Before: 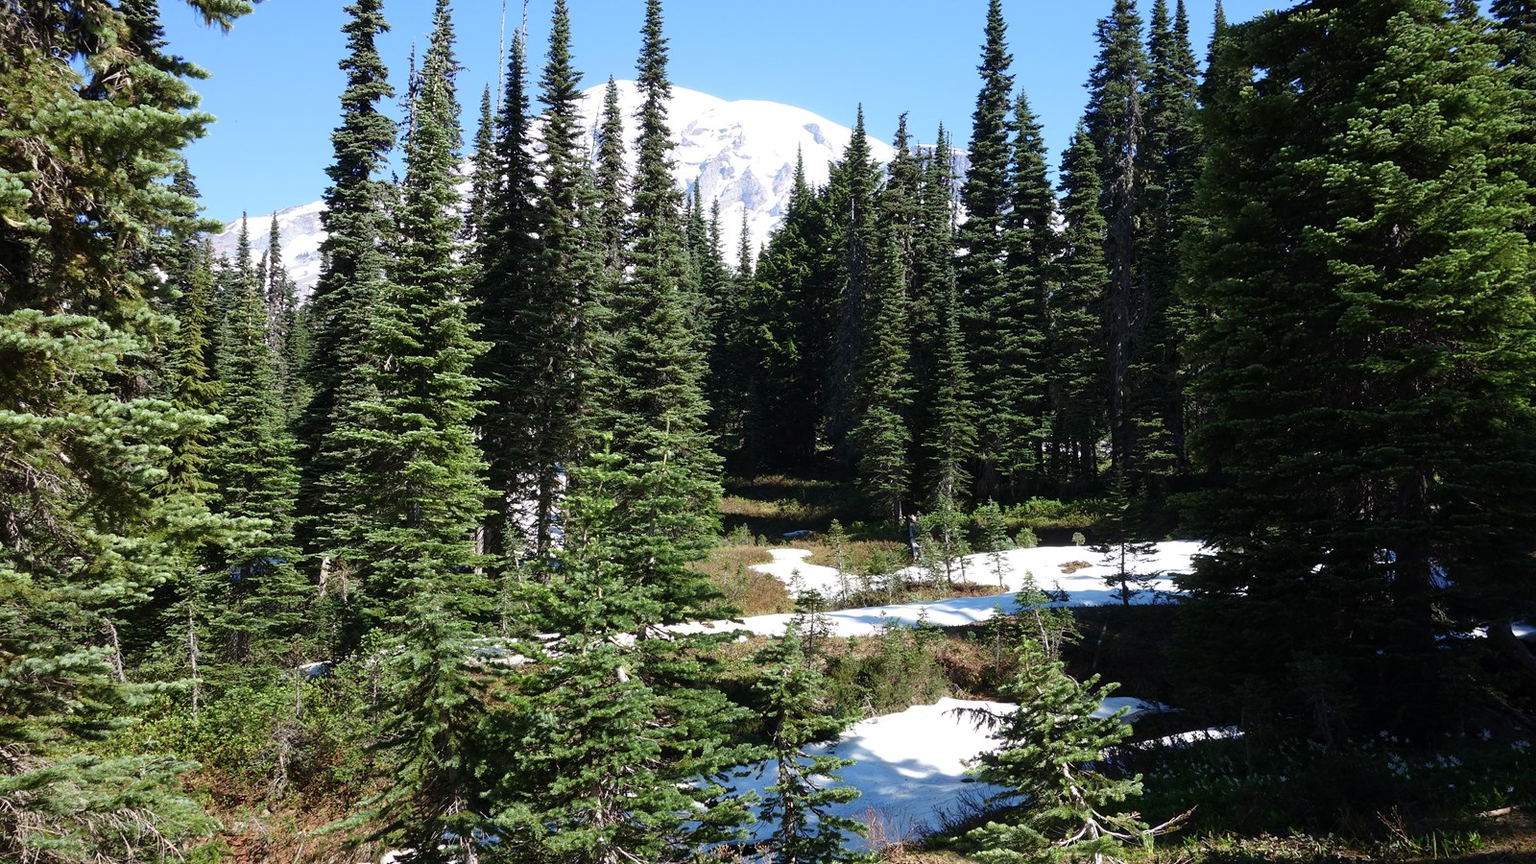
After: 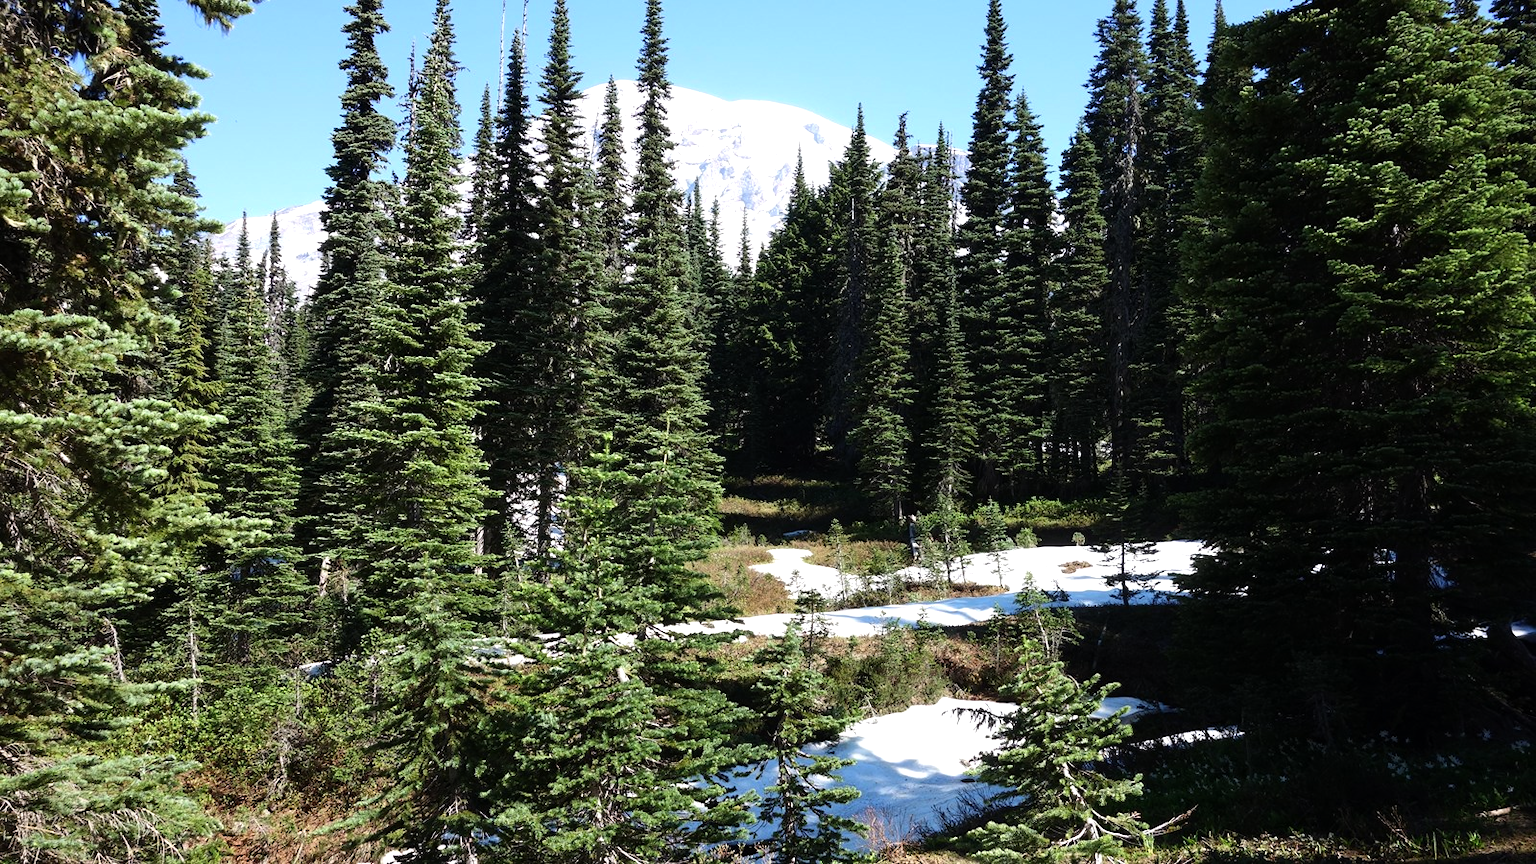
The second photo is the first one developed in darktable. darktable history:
tone equalizer: -8 EV -0.449 EV, -7 EV -0.381 EV, -6 EV -0.296 EV, -5 EV -0.231 EV, -3 EV 0.251 EV, -2 EV 0.352 EV, -1 EV 0.374 EV, +0 EV 0.421 EV, edges refinement/feathering 500, mask exposure compensation -1.57 EV, preserve details no
